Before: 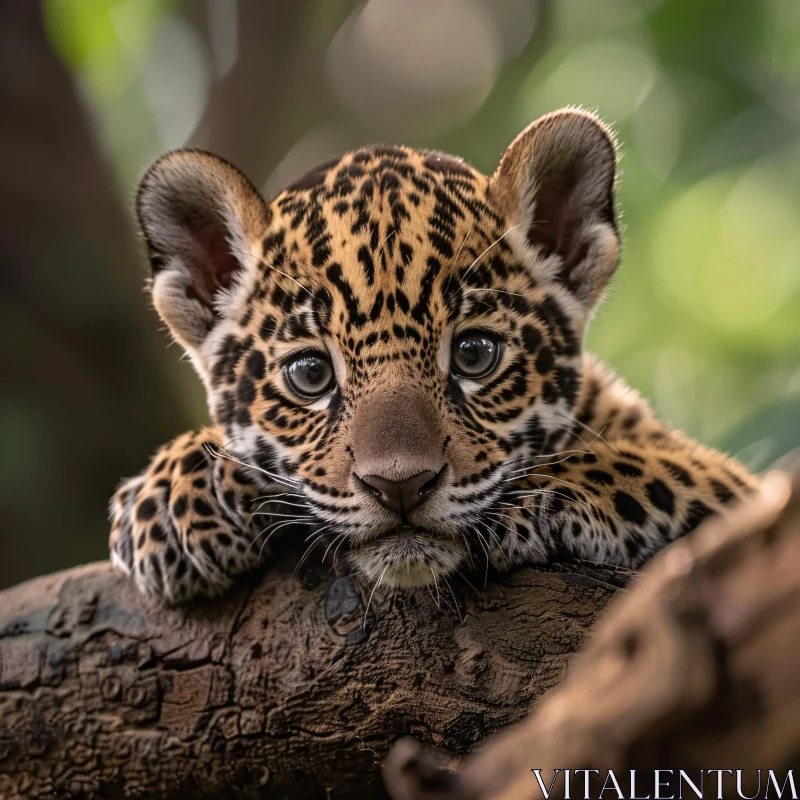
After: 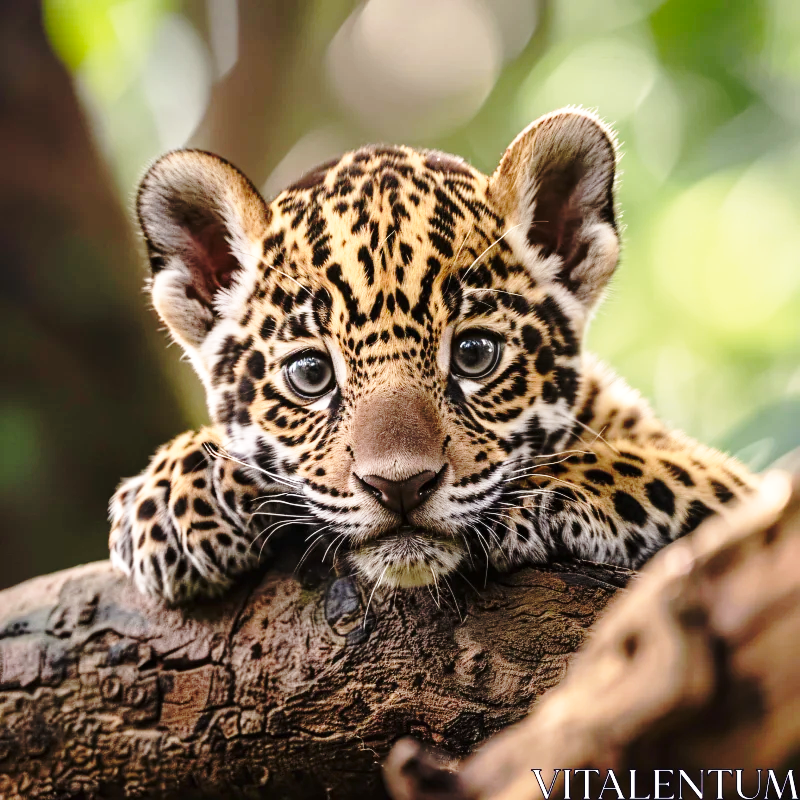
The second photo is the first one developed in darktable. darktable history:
exposure: exposure 0.298 EV, compensate exposure bias true, compensate highlight preservation false
base curve: curves: ch0 [(0, 0) (0.032, 0.037) (0.105, 0.228) (0.435, 0.76) (0.856, 0.983) (1, 1)], preserve colors none
